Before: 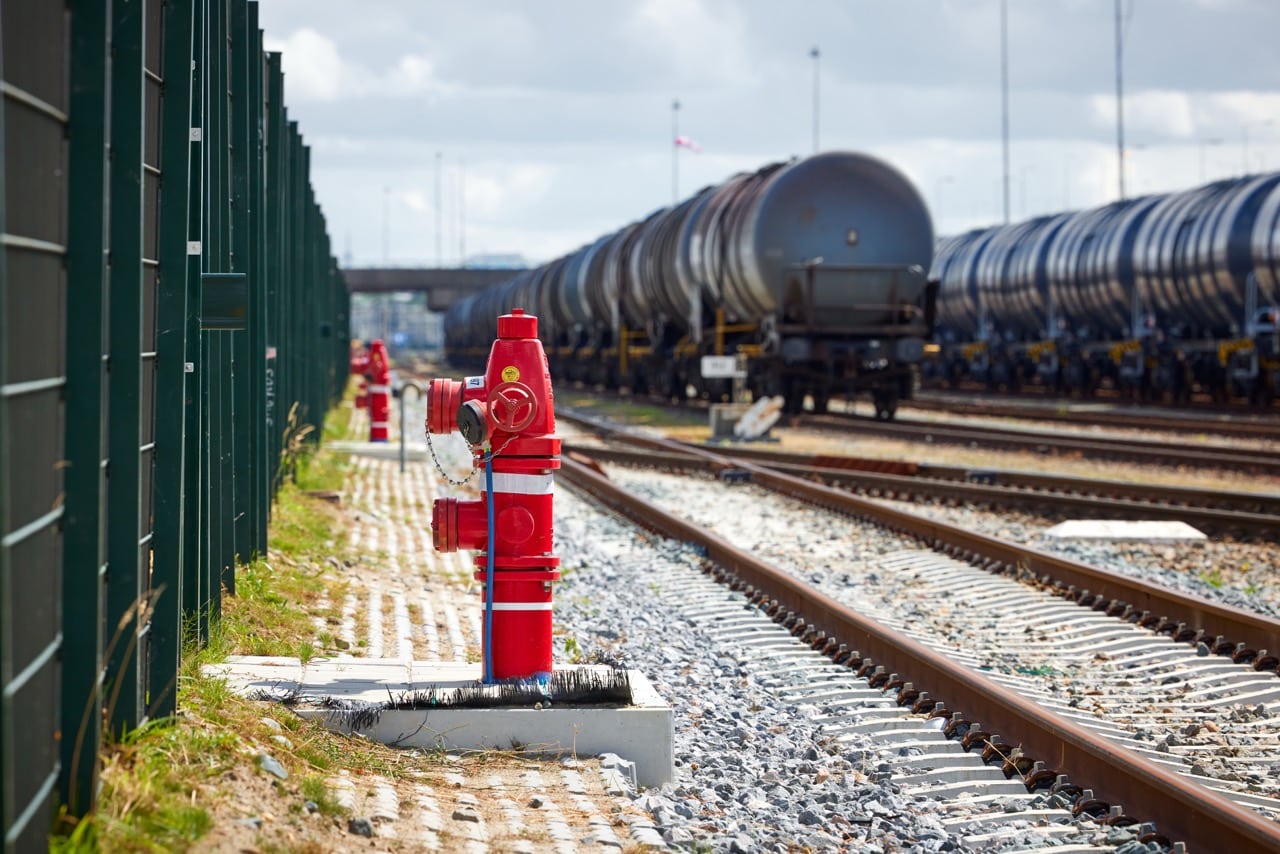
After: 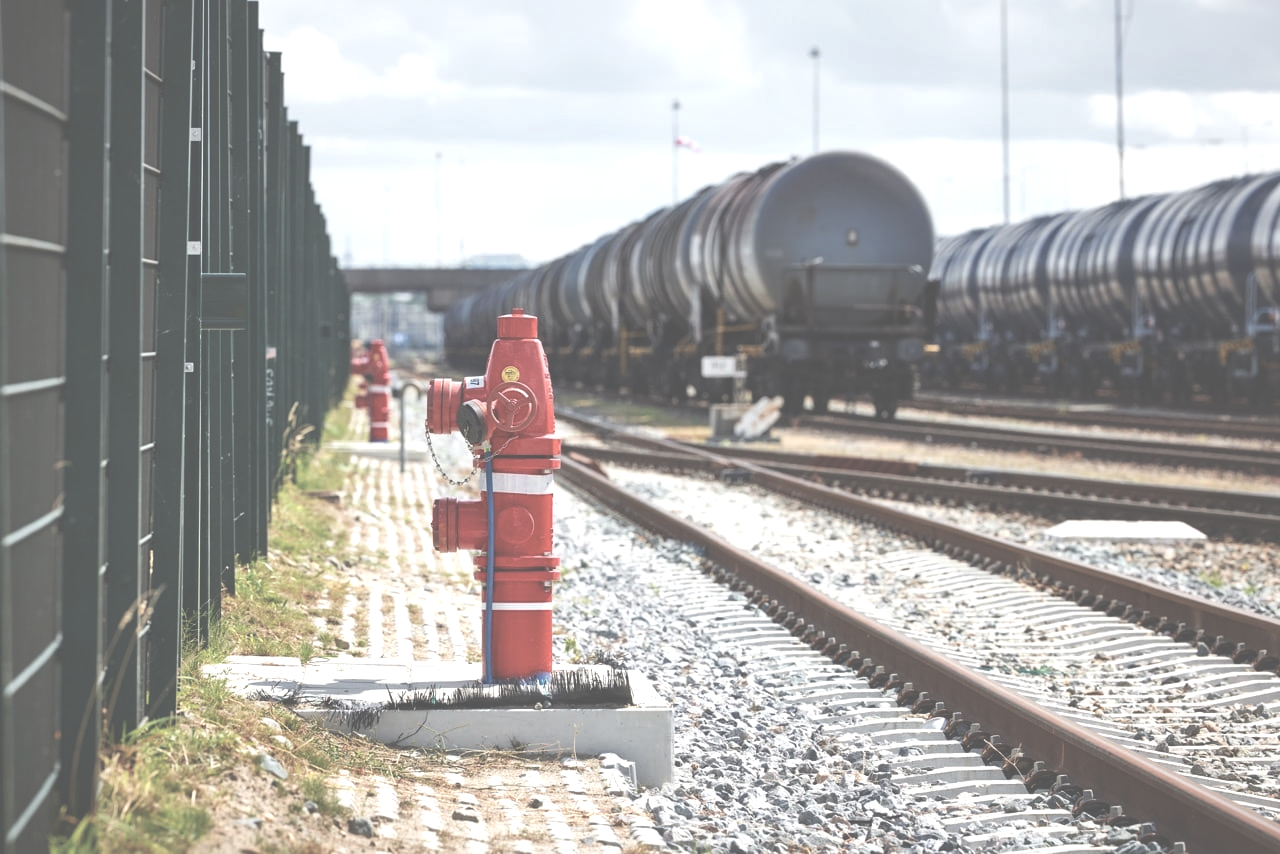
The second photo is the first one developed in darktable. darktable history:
exposure: black level correction -0.071, exposure 0.501 EV, compensate highlight preservation false
contrast brightness saturation: contrast -0.042, saturation -0.407
local contrast: mode bilateral grid, contrast 21, coarseness 49, detail 119%, midtone range 0.2
